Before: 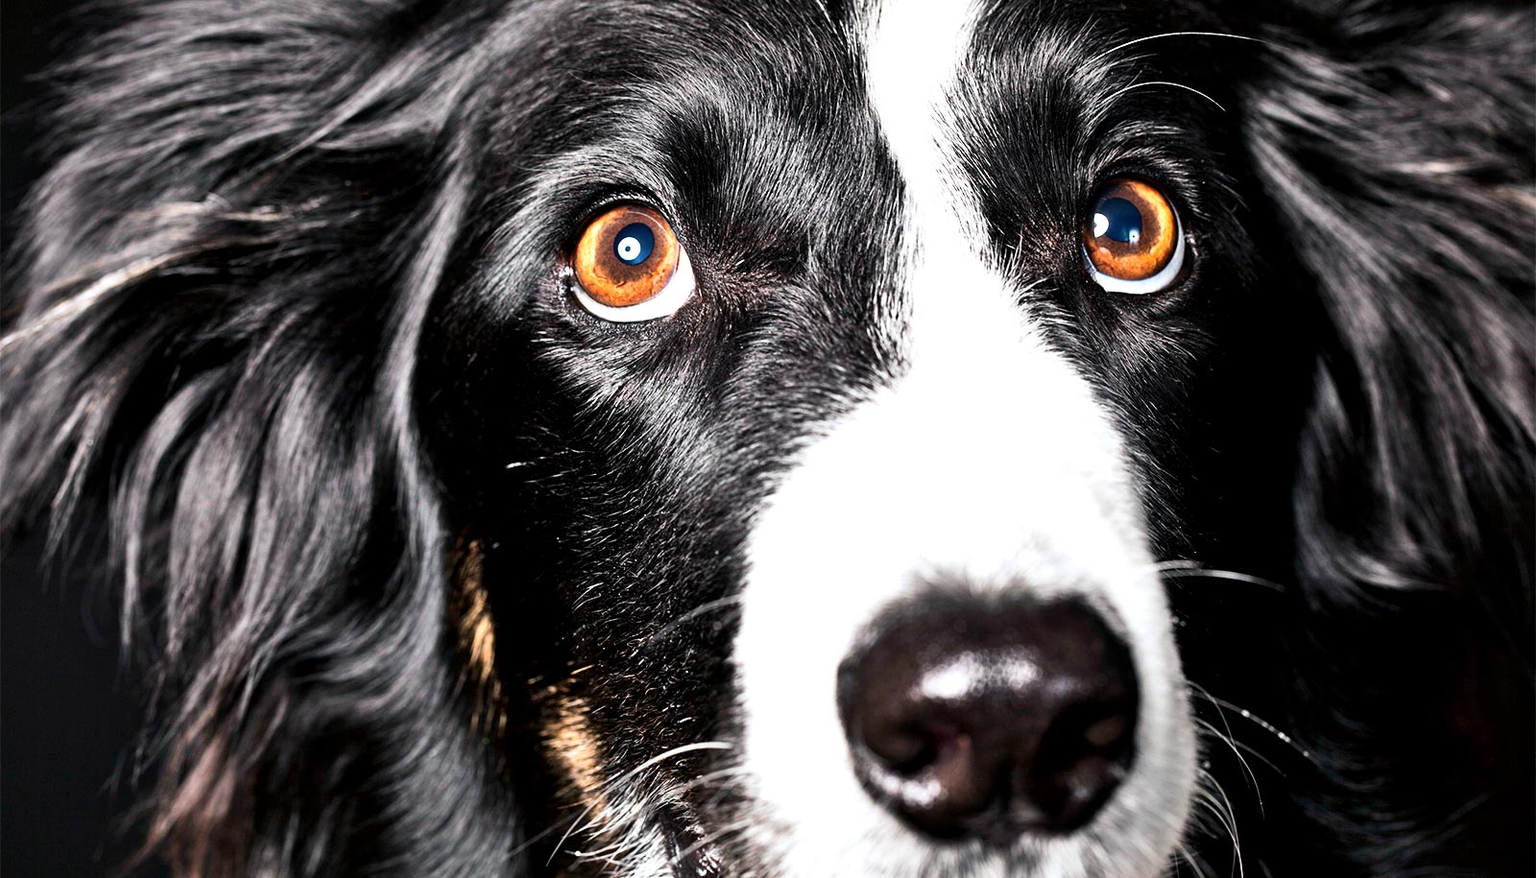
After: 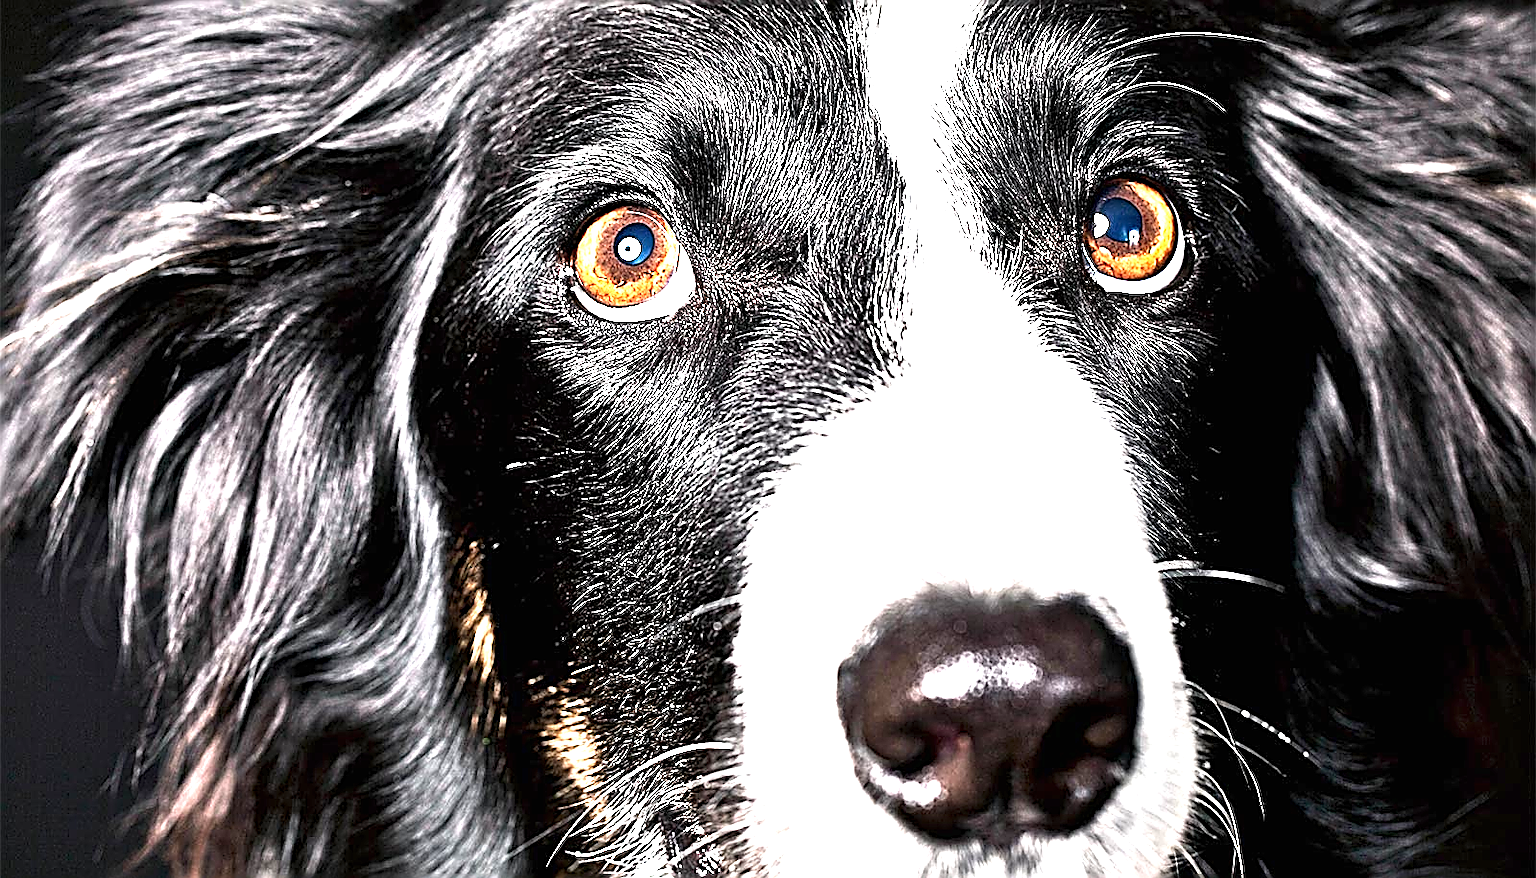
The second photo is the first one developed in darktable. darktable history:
exposure: black level correction 0, exposure 1.366 EV, compensate exposure bias true, compensate highlight preservation false
sharpen: amount 1.995
